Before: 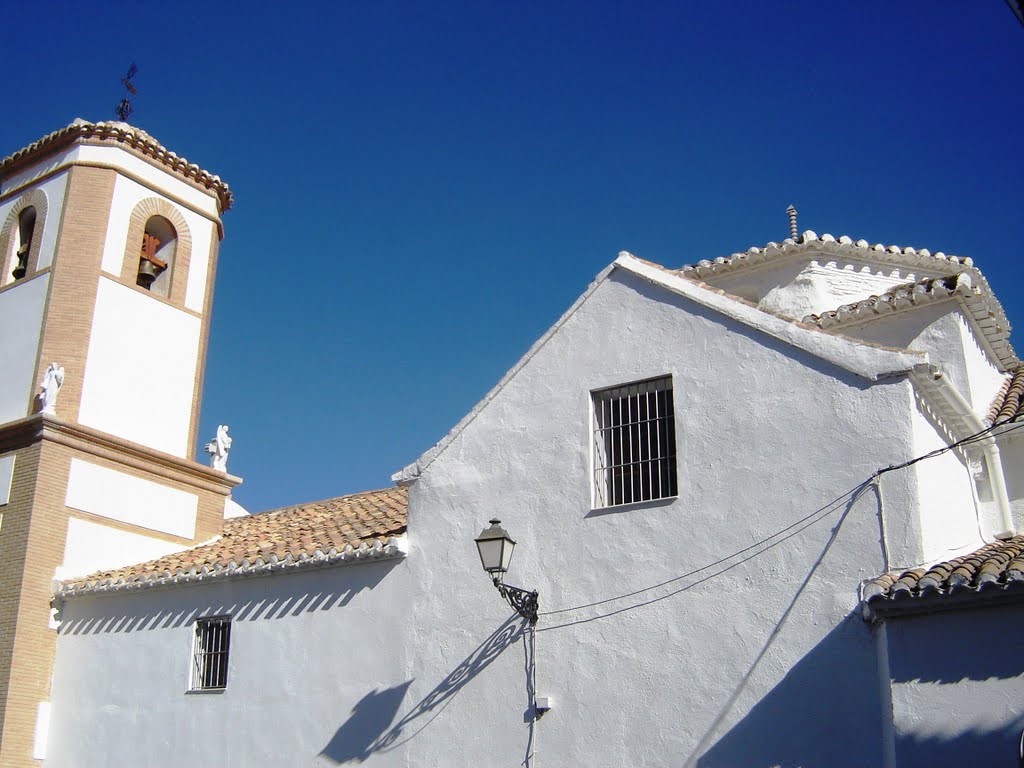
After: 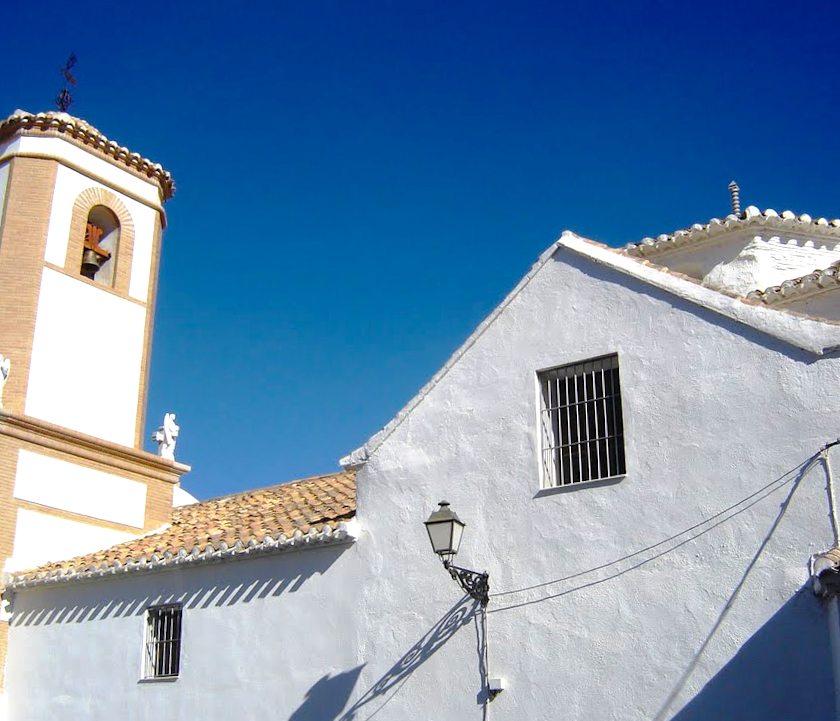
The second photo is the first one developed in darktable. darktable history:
contrast brightness saturation: saturation -0.091
crop and rotate: angle 1.23°, left 4.1%, top 1.001%, right 11.51%, bottom 2.373%
color balance rgb: perceptual saturation grading › global saturation 25.193%, perceptual brilliance grading › highlights 7.317%, perceptual brilliance grading › mid-tones 3.319%, perceptual brilliance grading › shadows 2.25%, global vibrance 20%
